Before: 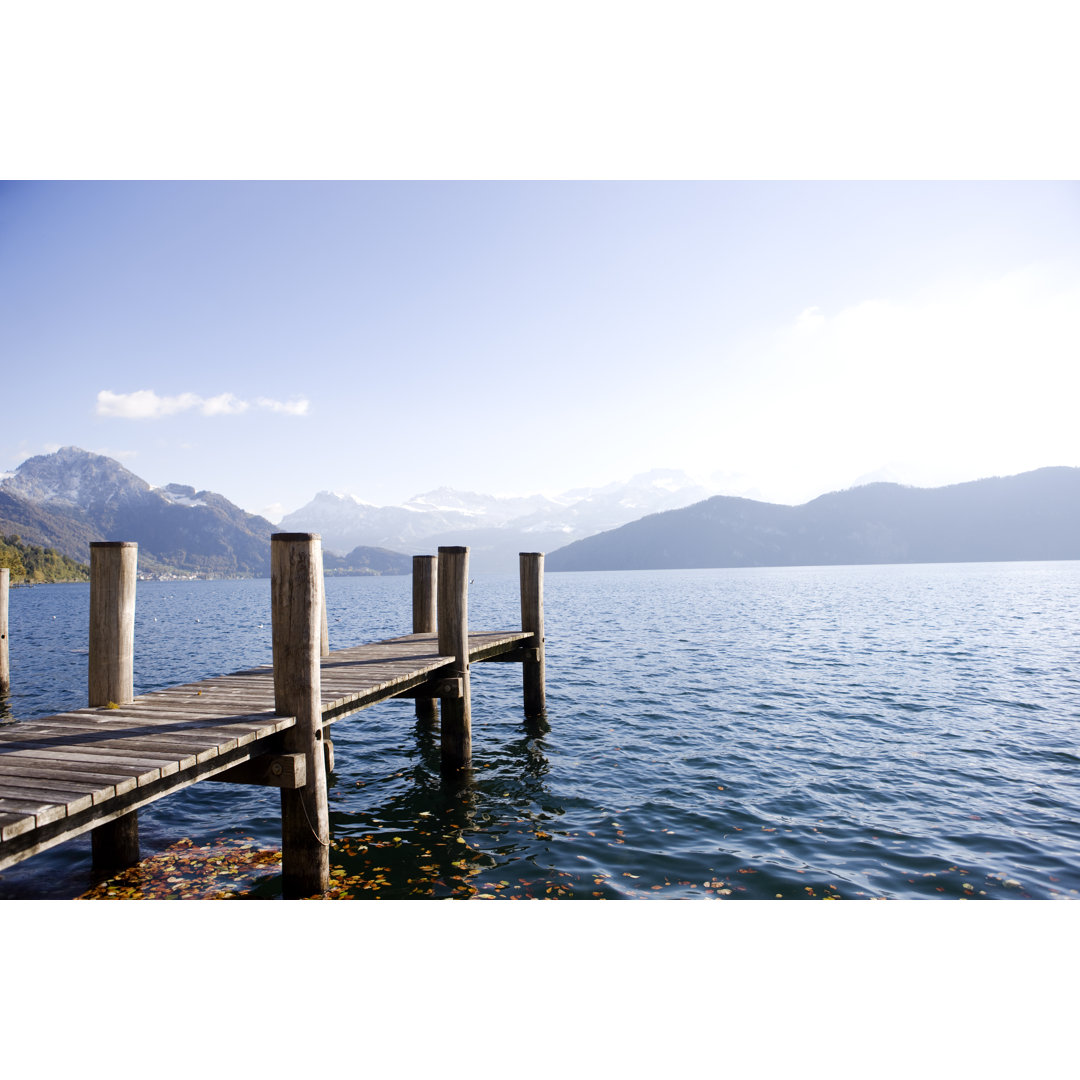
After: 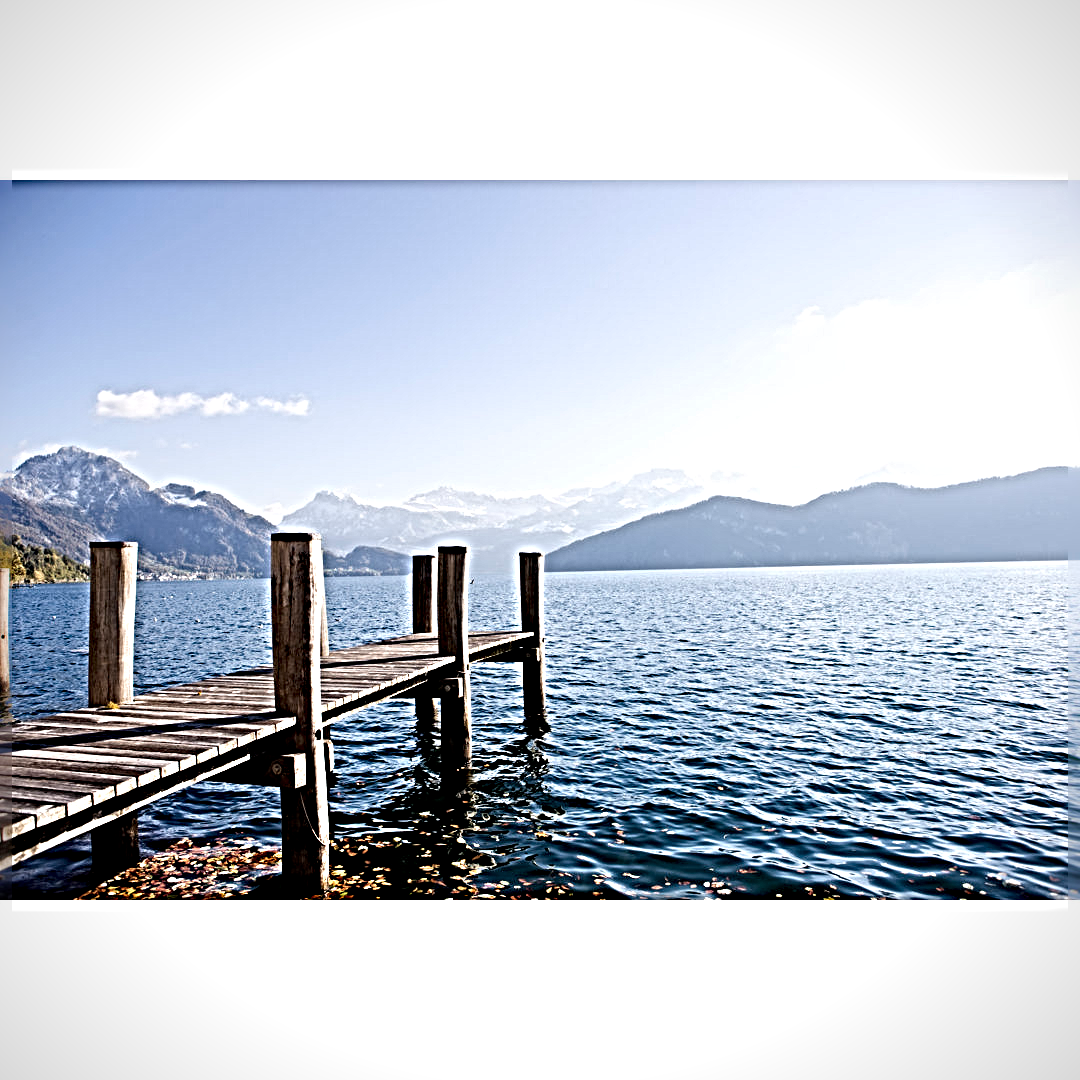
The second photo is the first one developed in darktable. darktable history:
sharpen: radius 6.256, amount 1.813, threshold 0.071
exposure: black level correction 0.001, exposure 0.017 EV, compensate highlight preservation false
vignetting: fall-off start 99.37%, fall-off radius 65.37%, automatic ratio true, unbound false
